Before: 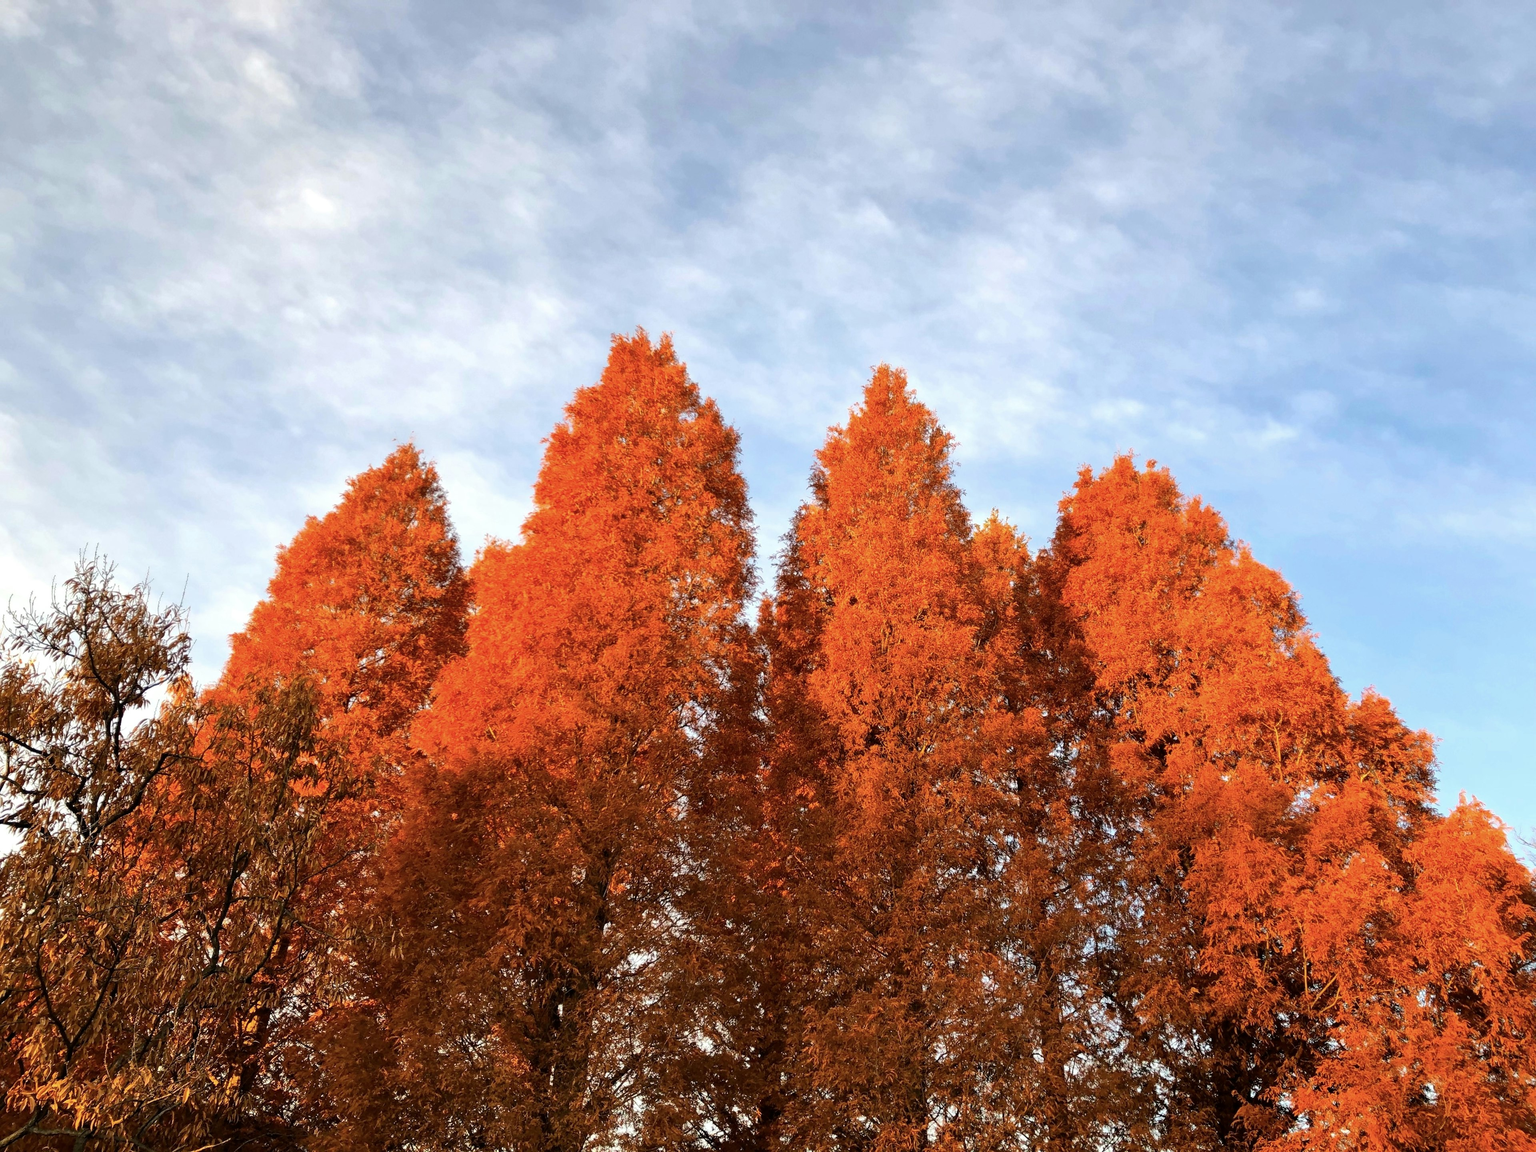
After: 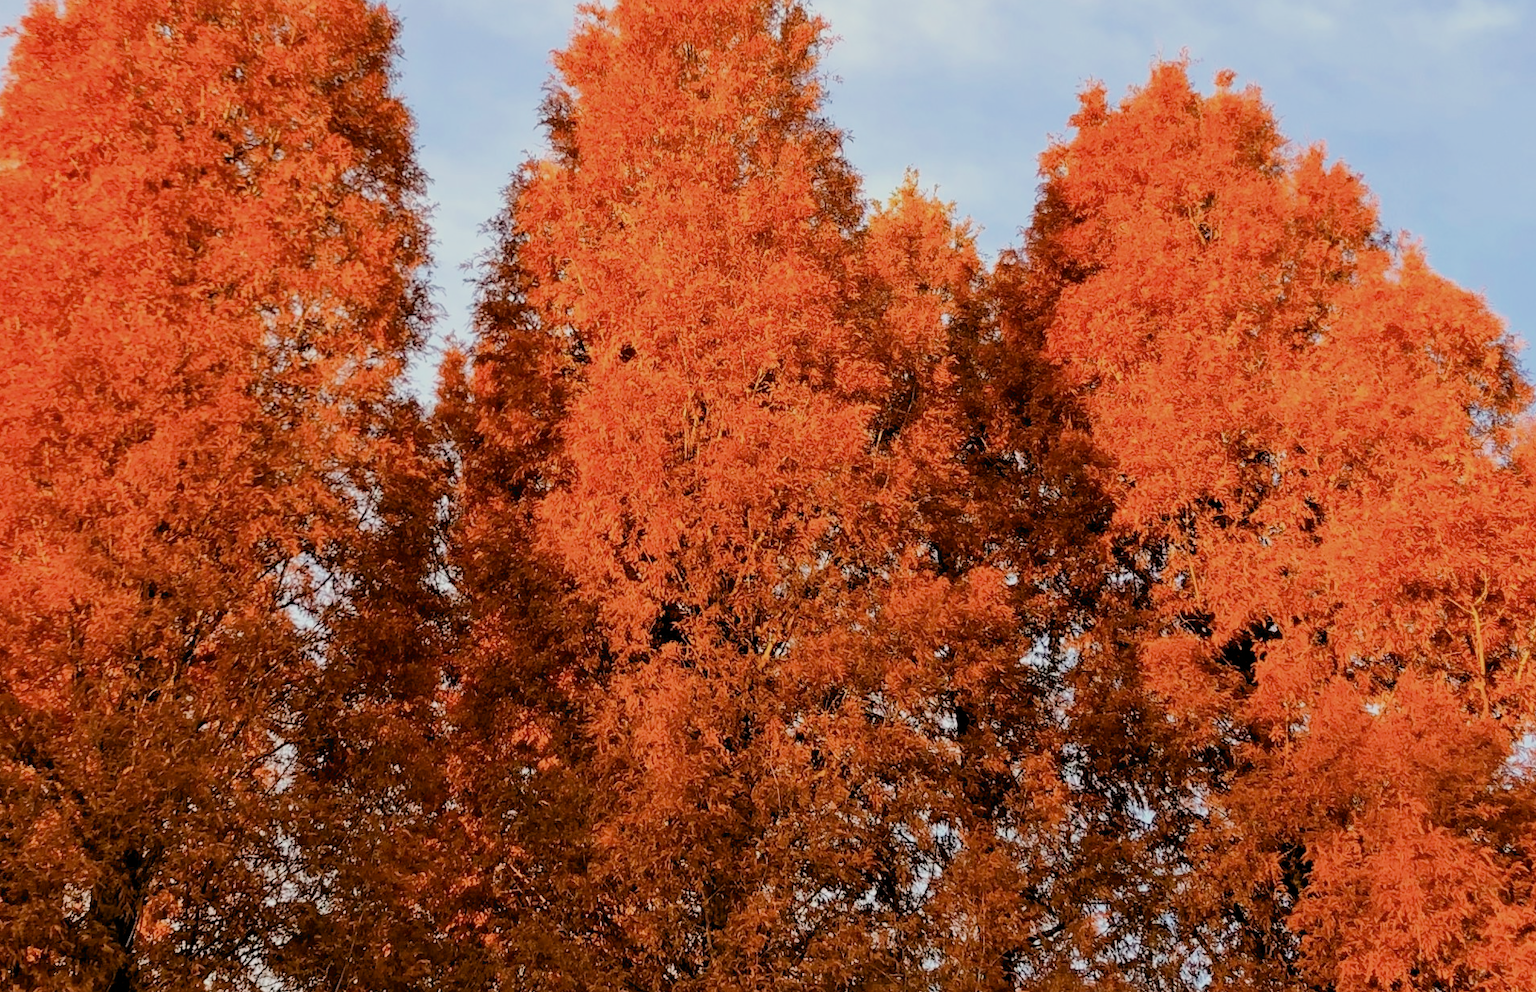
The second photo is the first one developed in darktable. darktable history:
exposure: black level correction 0.007, exposure 0.16 EV, compensate exposure bias true, compensate highlight preservation false
crop: left 35.186%, top 36.902%, right 14.933%, bottom 20.089%
filmic rgb: black relative exposure -7.65 EV, white relative exposure 4.56 EV, threshold 5.95 EV, hardness 3.61, enable highlight reconstruction true
